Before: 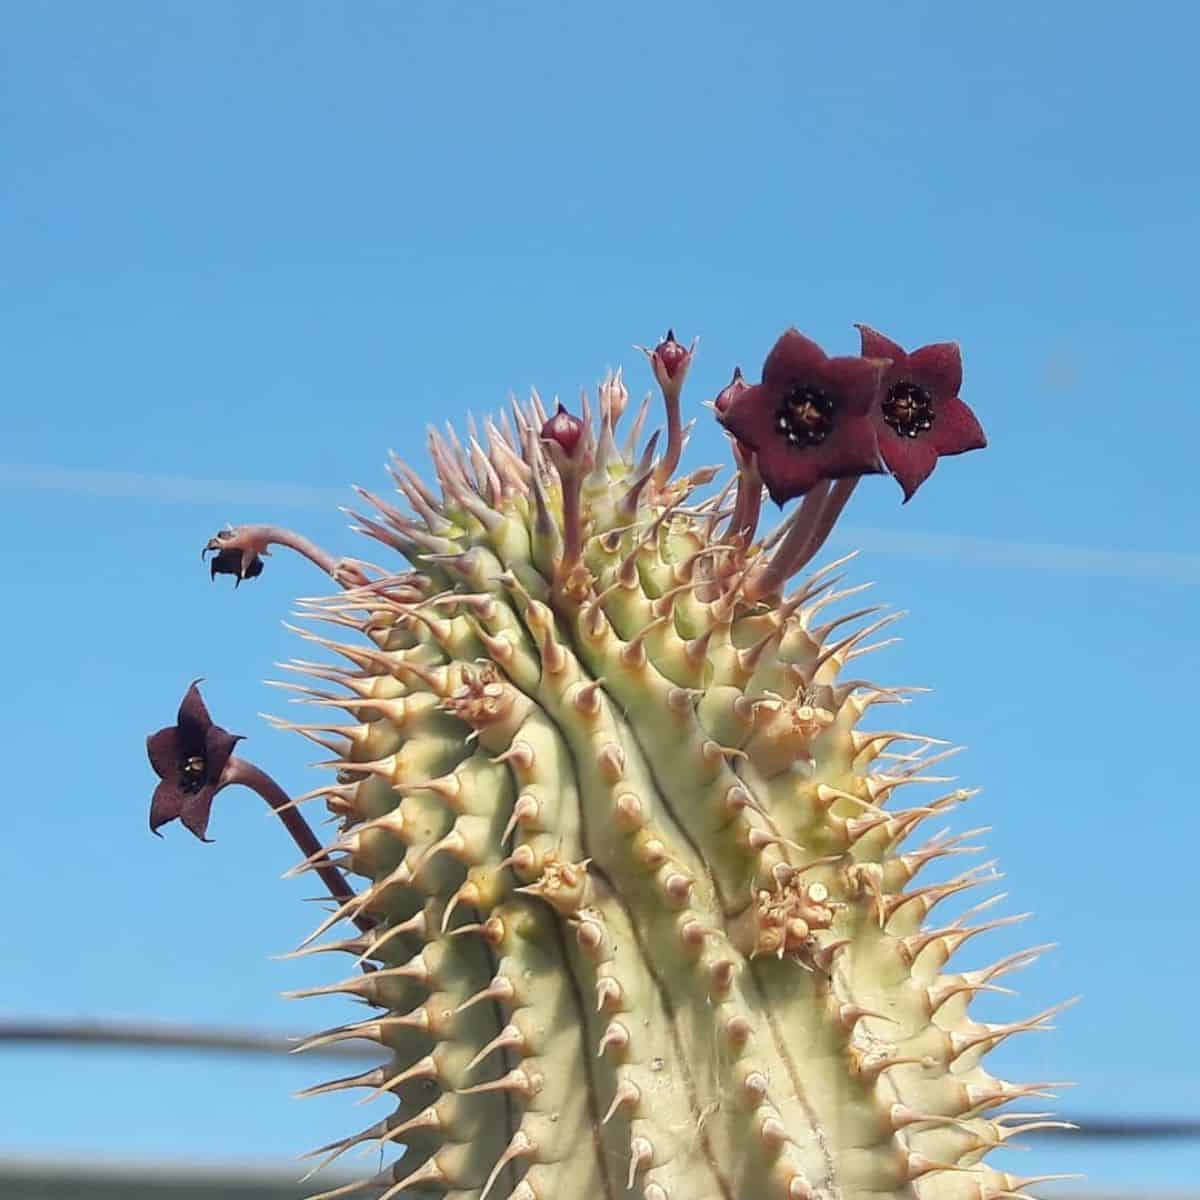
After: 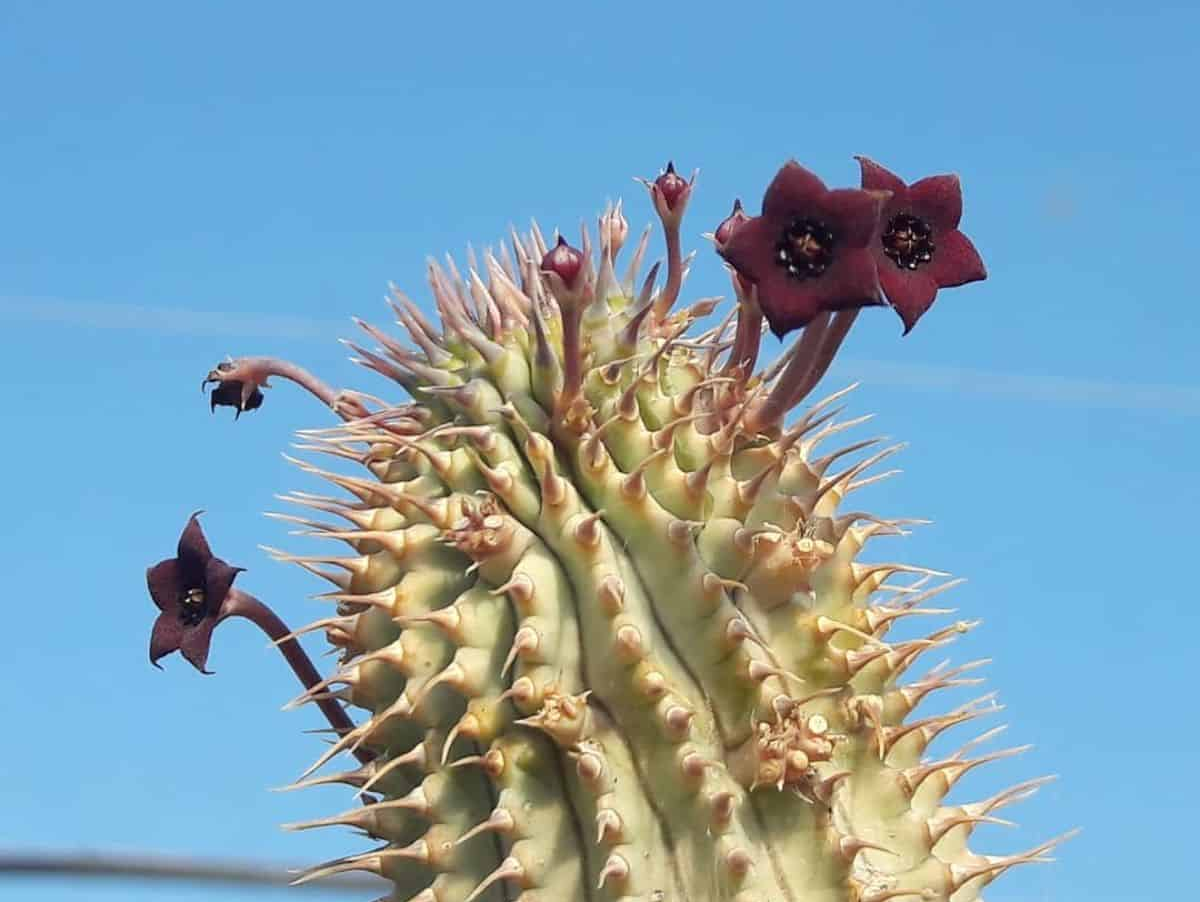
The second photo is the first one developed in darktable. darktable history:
crop: top 14.019%, bottom 10.753%
